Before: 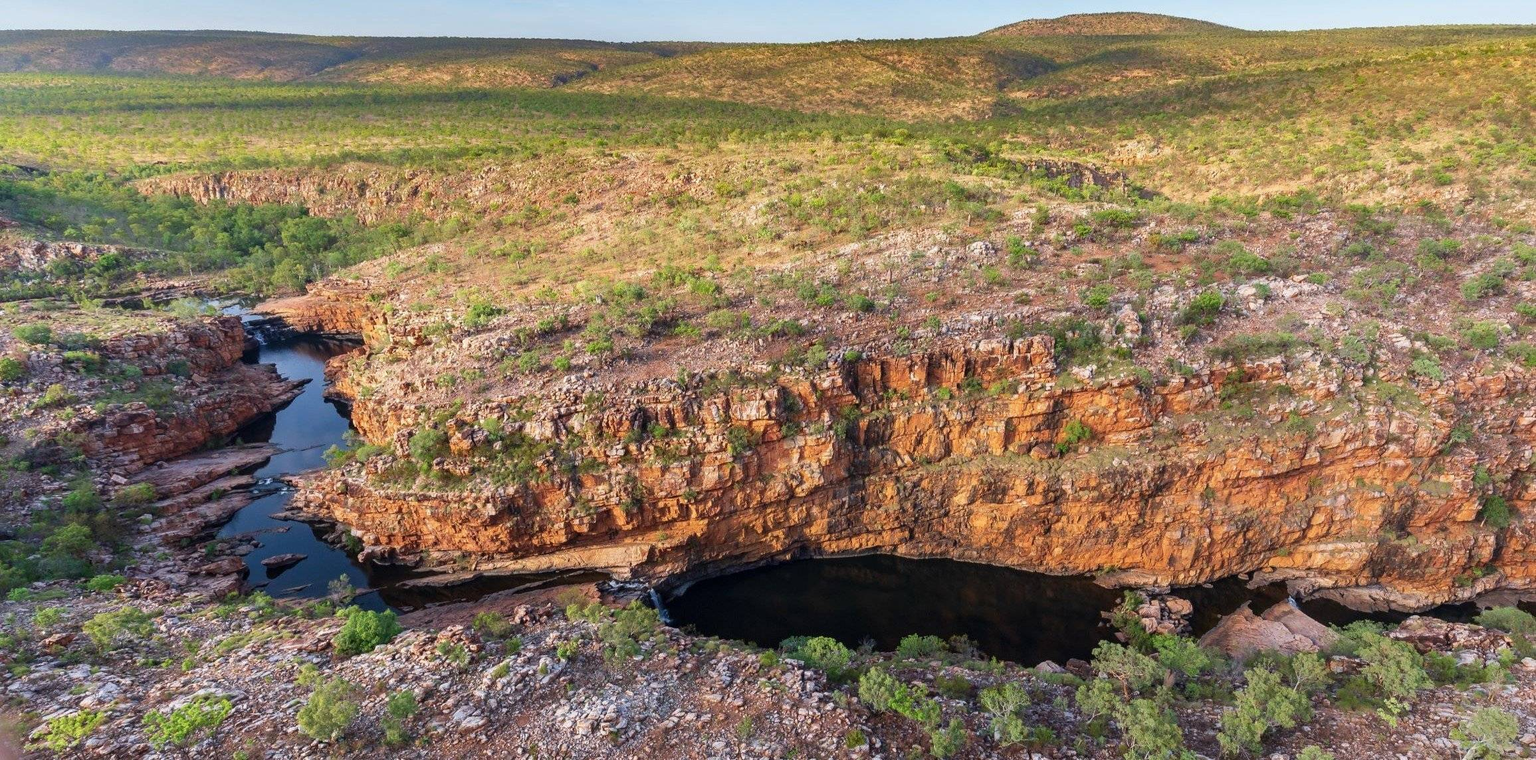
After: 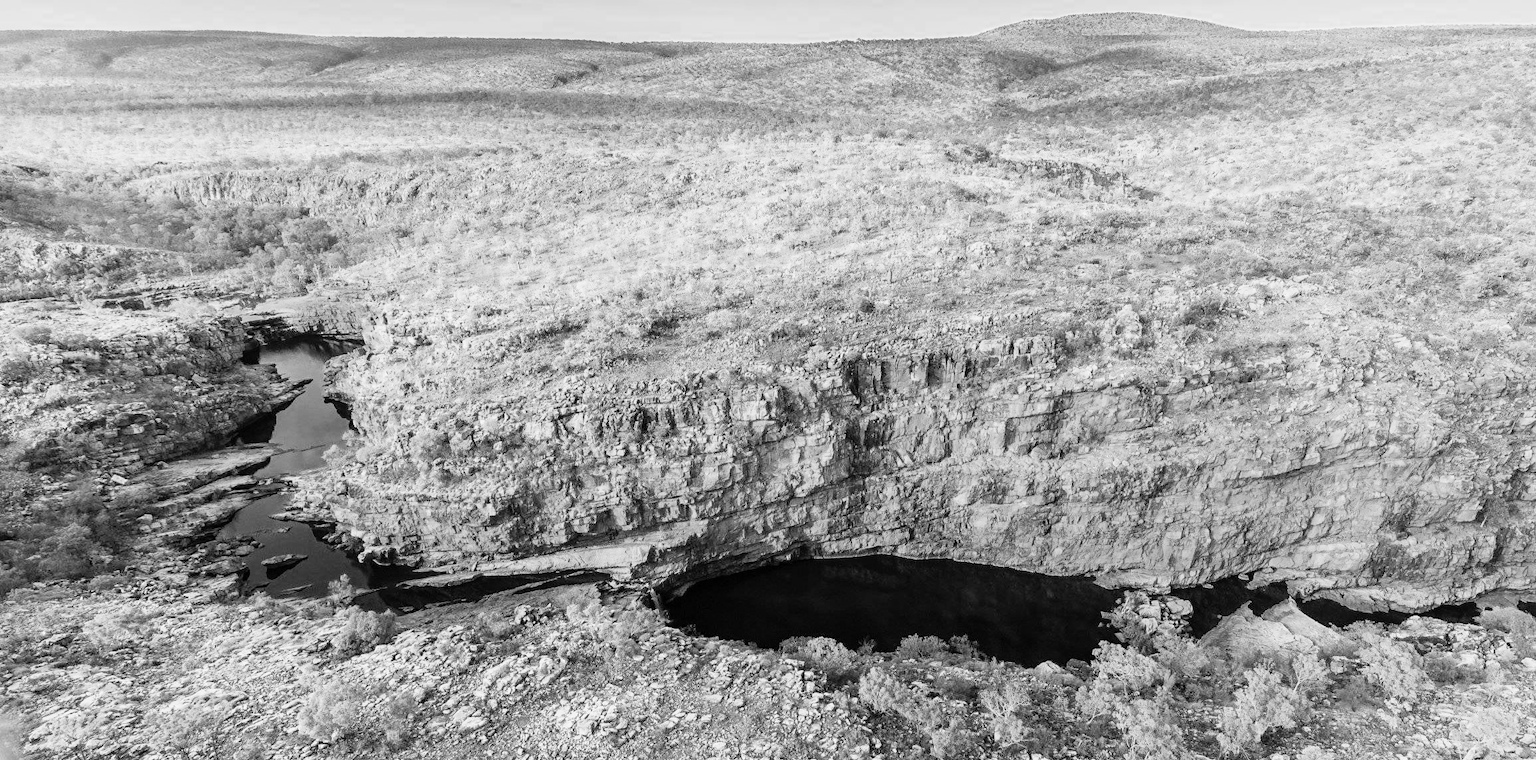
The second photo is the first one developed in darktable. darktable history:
color balance rgb: shadows lift › chroma 1%, shadows lift › hue 113°, highlights gain › chroma 0.2%, highlights gain › hue 333°, perceptual saturation grading › global saturation 20%, perceptual saturation grading › highlights -50%, perceptual saturation grading › shadows 25%, contrast -30%
color zones: curves: ch0 [(0, 0.5) (0.125, 0.4) (0.25, 0.5) (0.375, 0.4) (0.5, 0.4) (0.625, 0.35) (0.75, 0.35) (0.875, 0.5)]; ch1 [(0, 0.35) (0.125, 0.45) (0.25, 0.35) (0.375, 0.35) (0.5, 0.35) (0.625, 0.35) (0.75, 0.45) (0.875, 0.35)]; ch2 [(0, 0.6) (0.125, 0.5) (0.25, 0.5) (0.375, 0.6) (0.5, 0.6) (0.625, 0.5) (0.75, 0.5) (0.875, 0.5)]
monochrome: on, module defaults
rgb curve: curves: ch0 [(0, 0) (0.21, 0.15) (0.24, 0.21) (0.5, 0.75) (0.75, 0.96) (0.89, 0.99) (1, 1)]; ch1 [(0, 0.02) (0.21, 0.13) (0.25, 0.2) (0.5, 0.67) (0.75, 0.9) (0.89, 0.97) (1, 1)]; ch2 [(0, 0.02) (0.21, 0.13) (0.25, 0.2) (0.5, 0.67) (0.75, 0.9) (0.89, 0.97) (1, 1)], compensate middle gray true
